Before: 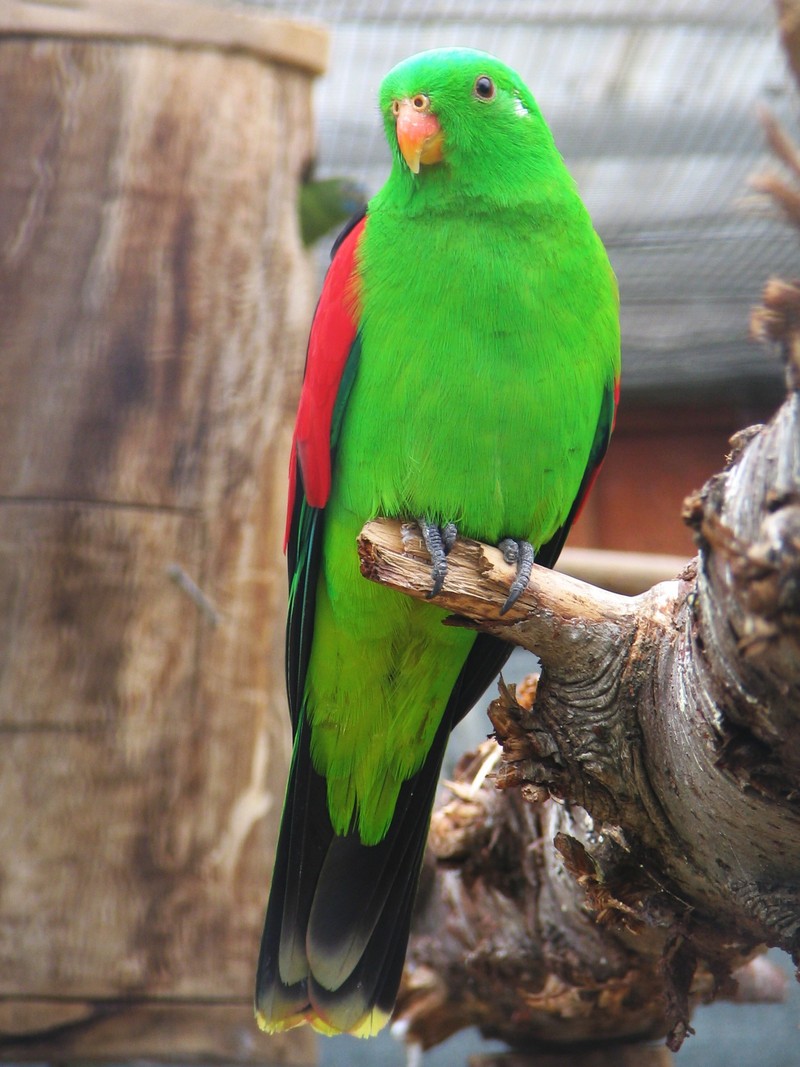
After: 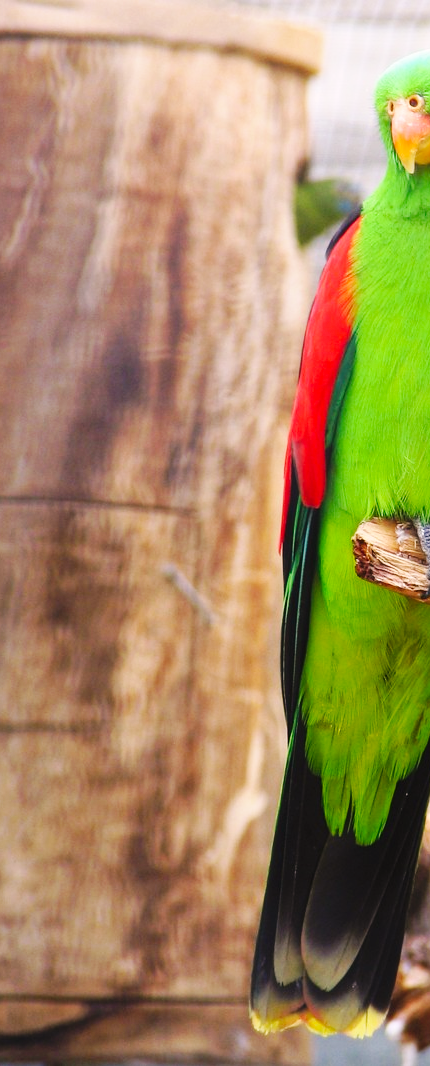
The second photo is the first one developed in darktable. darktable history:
exposure: black level correction 0, compensate exposure bias true, compensate highlight preservation false
color calibration: output R [1.063, -0.012, -0.003, 0], output B [-0.079, 0.047, 1, 0], illuminant Planckian (black body), x 0.352, y 0.351, temperature 4826.53 K
base curve: curves: ch0 [(0, 0) (0.032, 0.025) (0.121, 0.166) (0.206, 0.329) (0.605, 0.79) (1, 1)], preserve colors none
crop: left 0.704%, right 45.535%, bottom 0.079%
